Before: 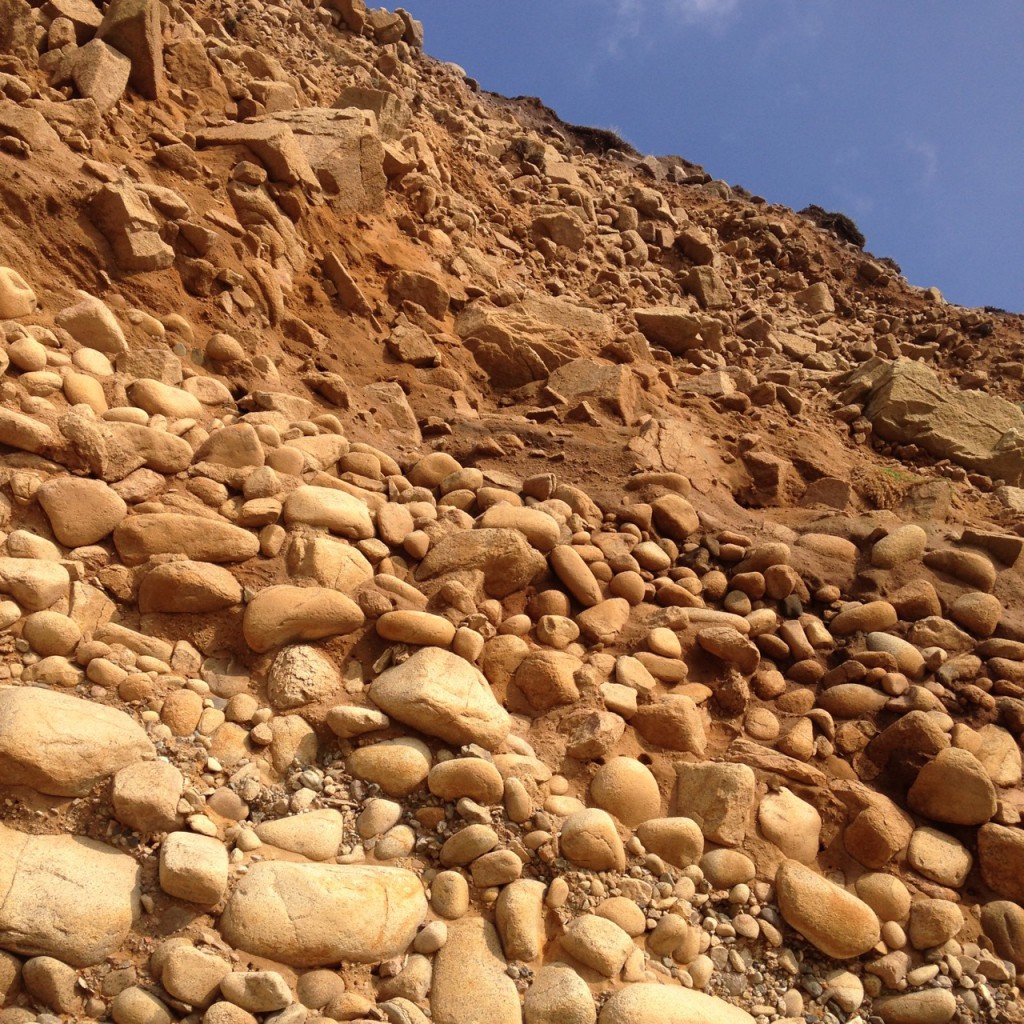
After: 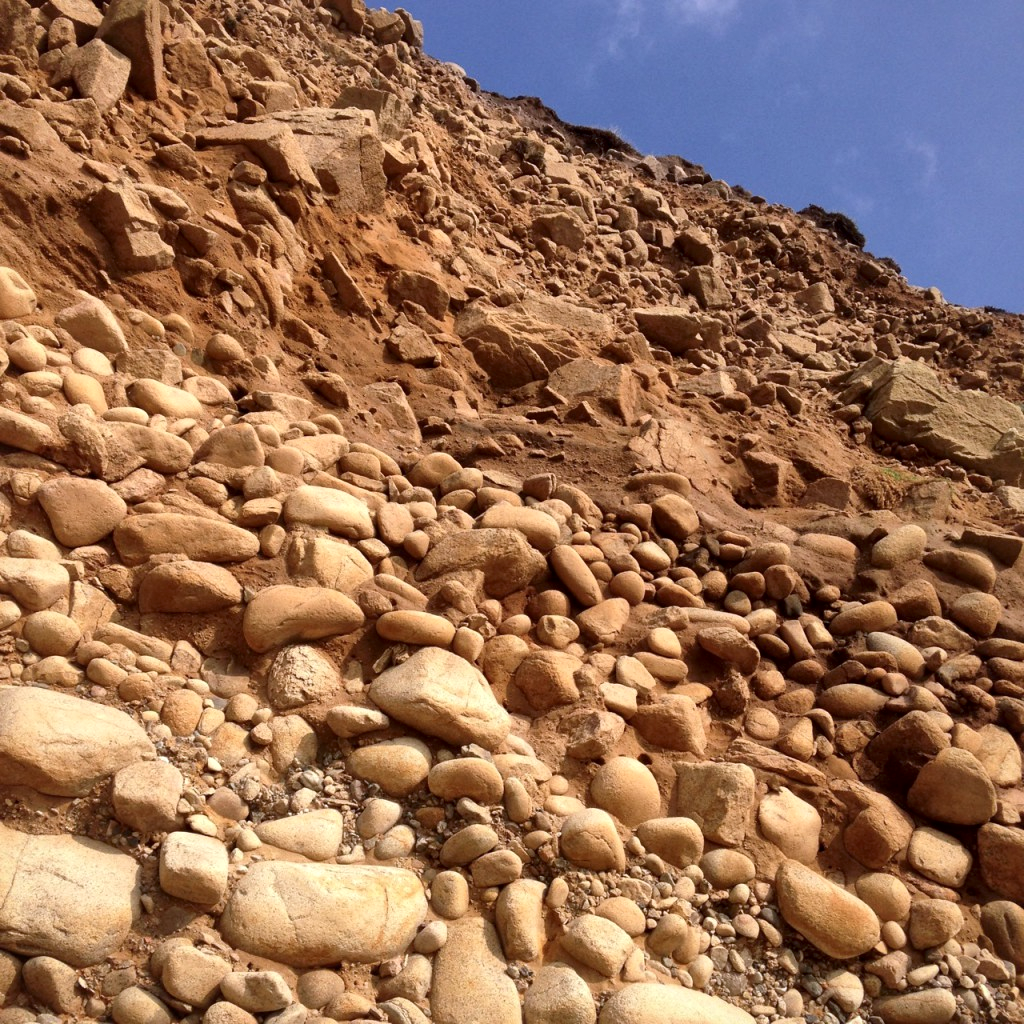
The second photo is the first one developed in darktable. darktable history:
color calibration: illuminant as shot in camera, x 0.358, y 0.373, temperature 4628.91 K
local contrast: mode bilateral grid, contrast 20, coarseness 50, detail 148%, midtone range 0.2
